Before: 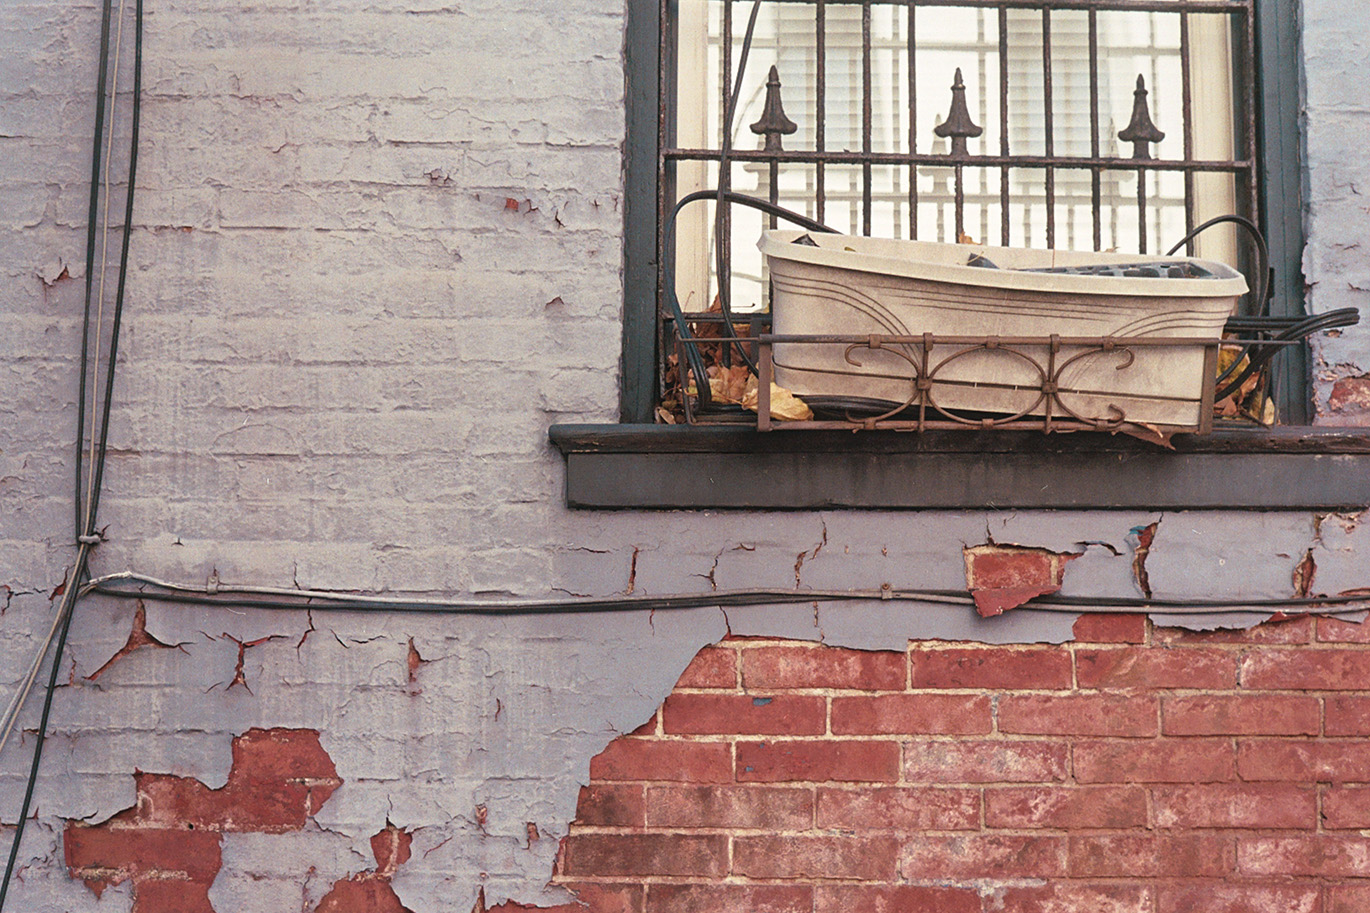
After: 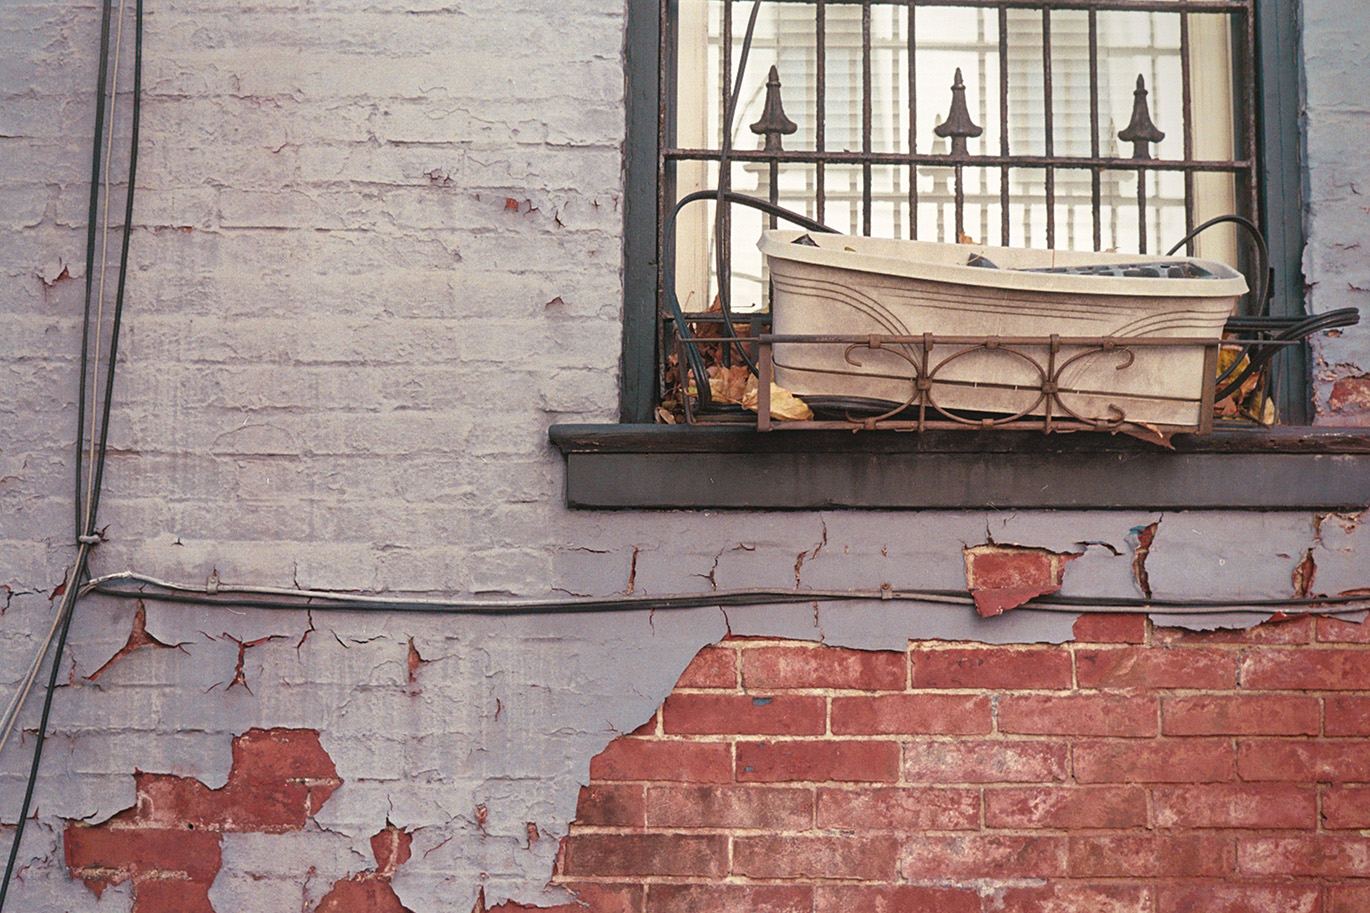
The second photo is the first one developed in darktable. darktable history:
vignetting: fall-off radius 60.83%, saturation 0.386, center (-0.146, 0.015), unbound false
